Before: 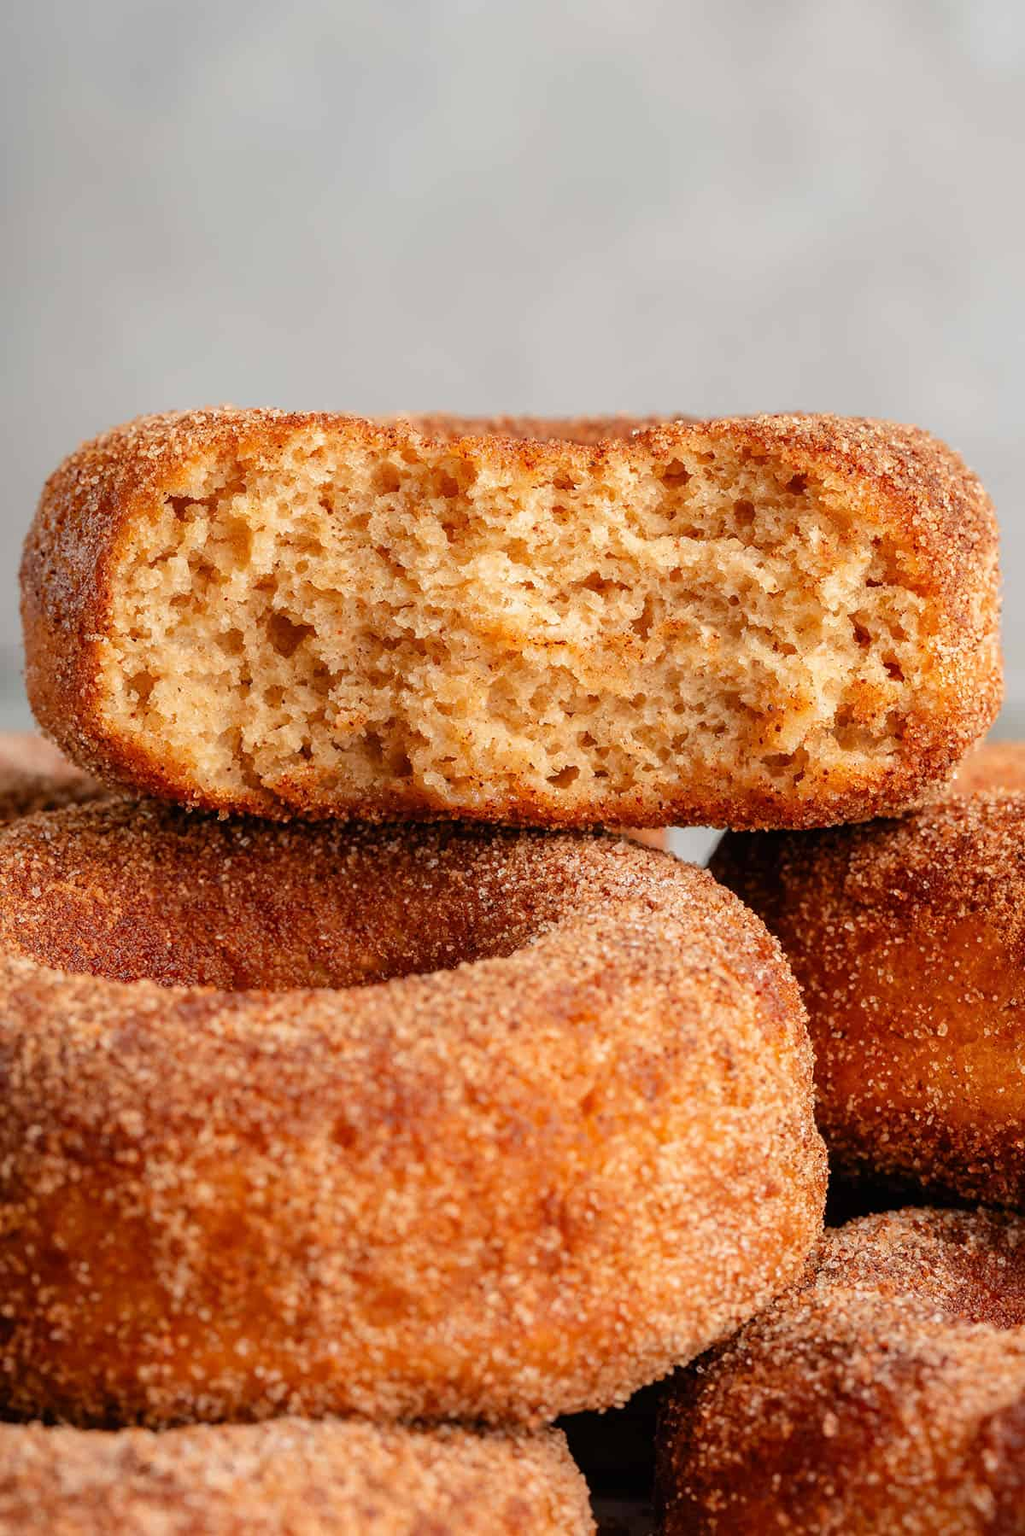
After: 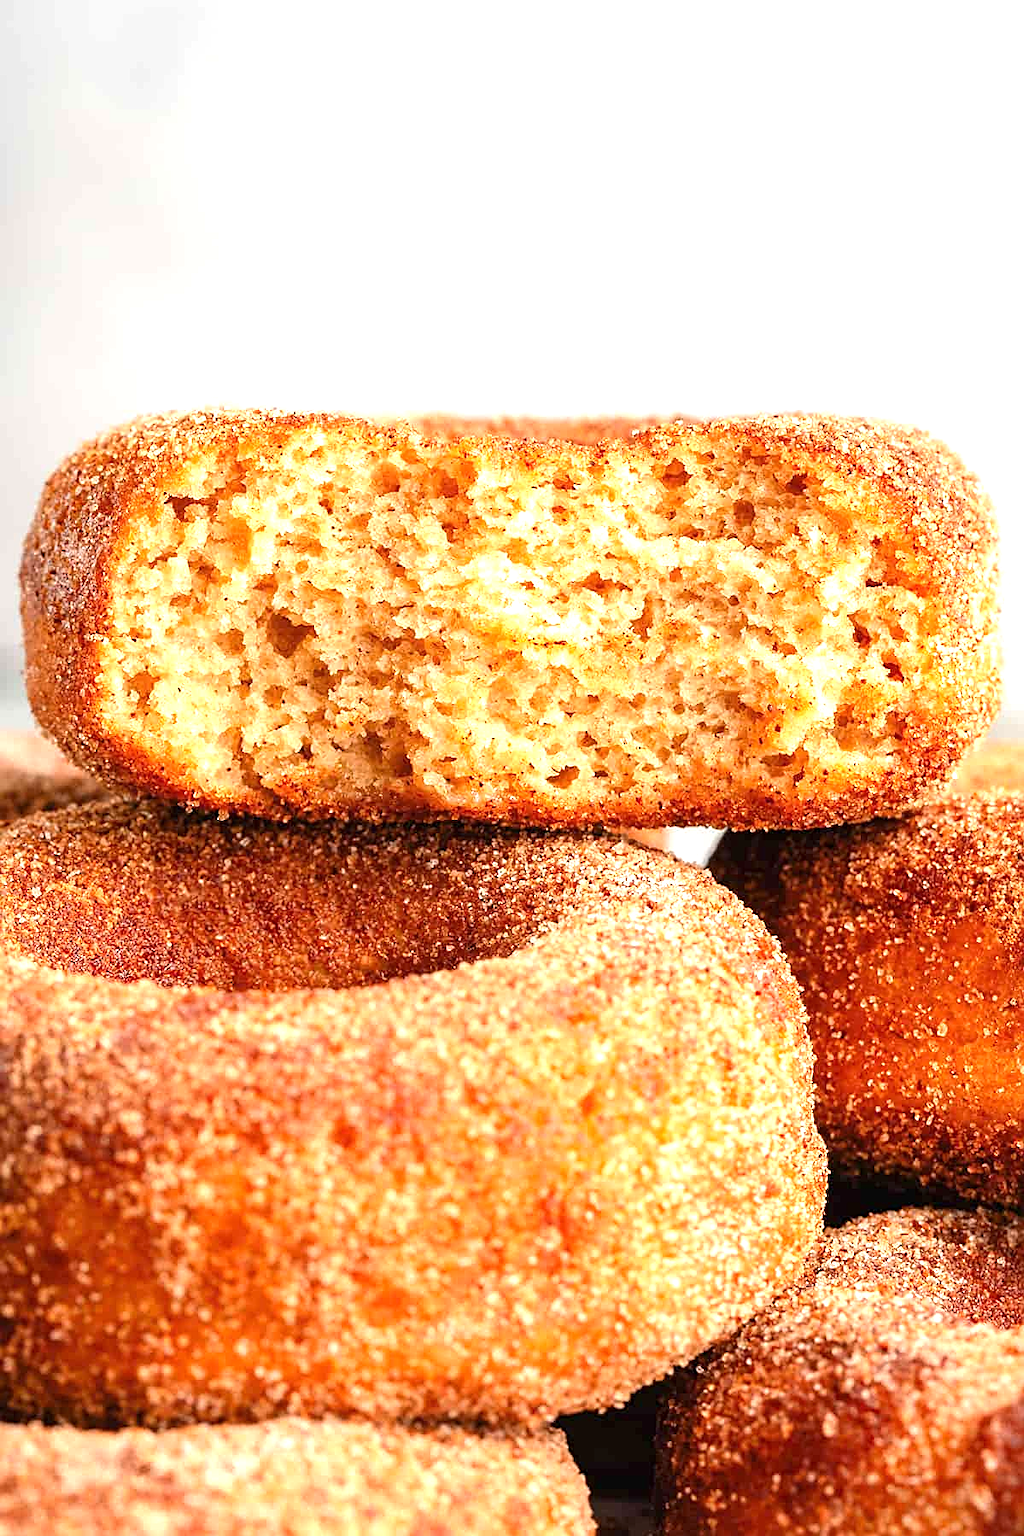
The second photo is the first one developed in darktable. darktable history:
exposure: black level correction 0, exposure 1.104 EV, compensate exposure bias true, compensate highlight preservation false
sharpen: on, module defaults
